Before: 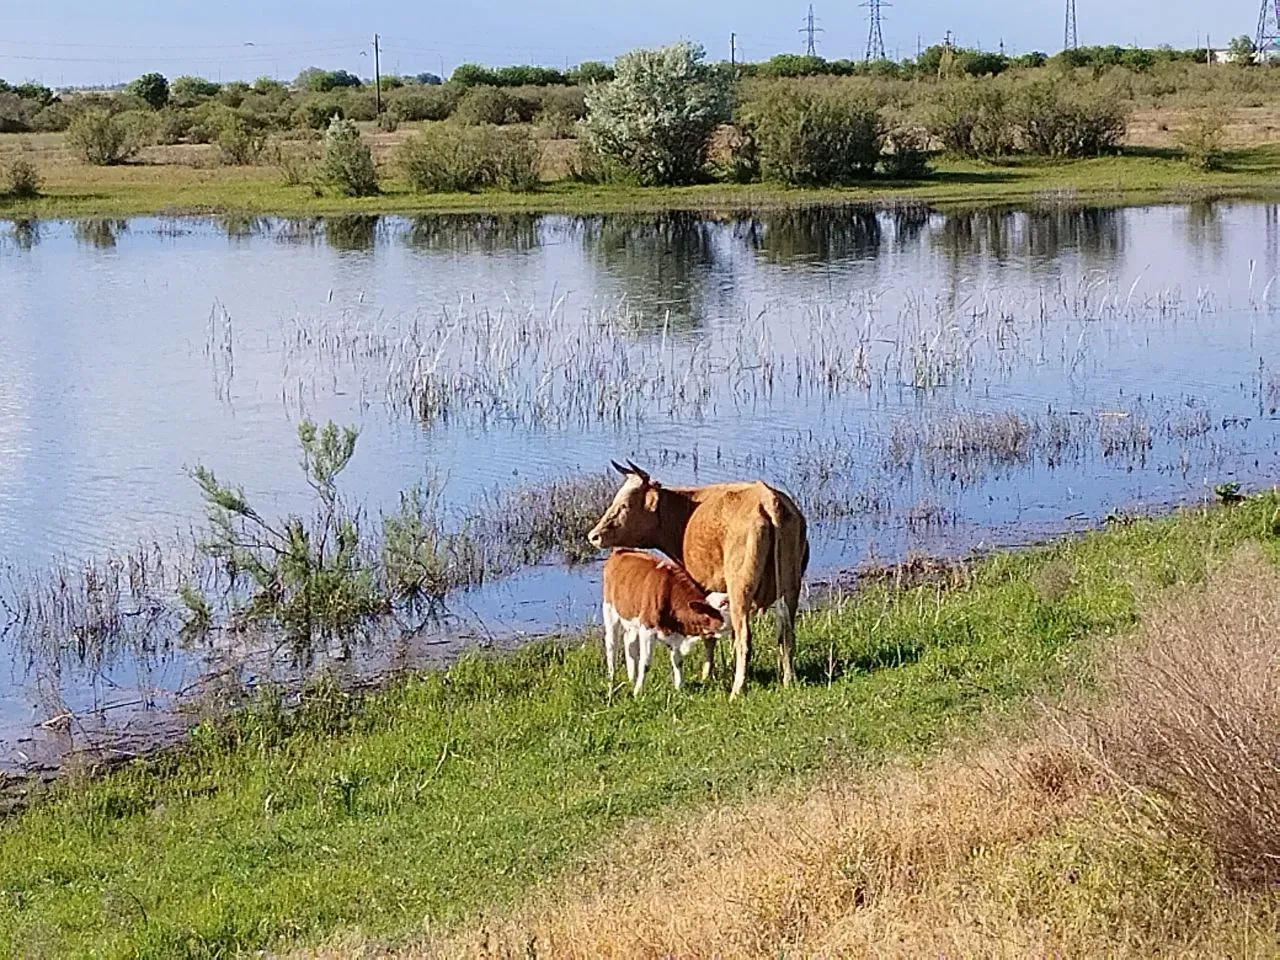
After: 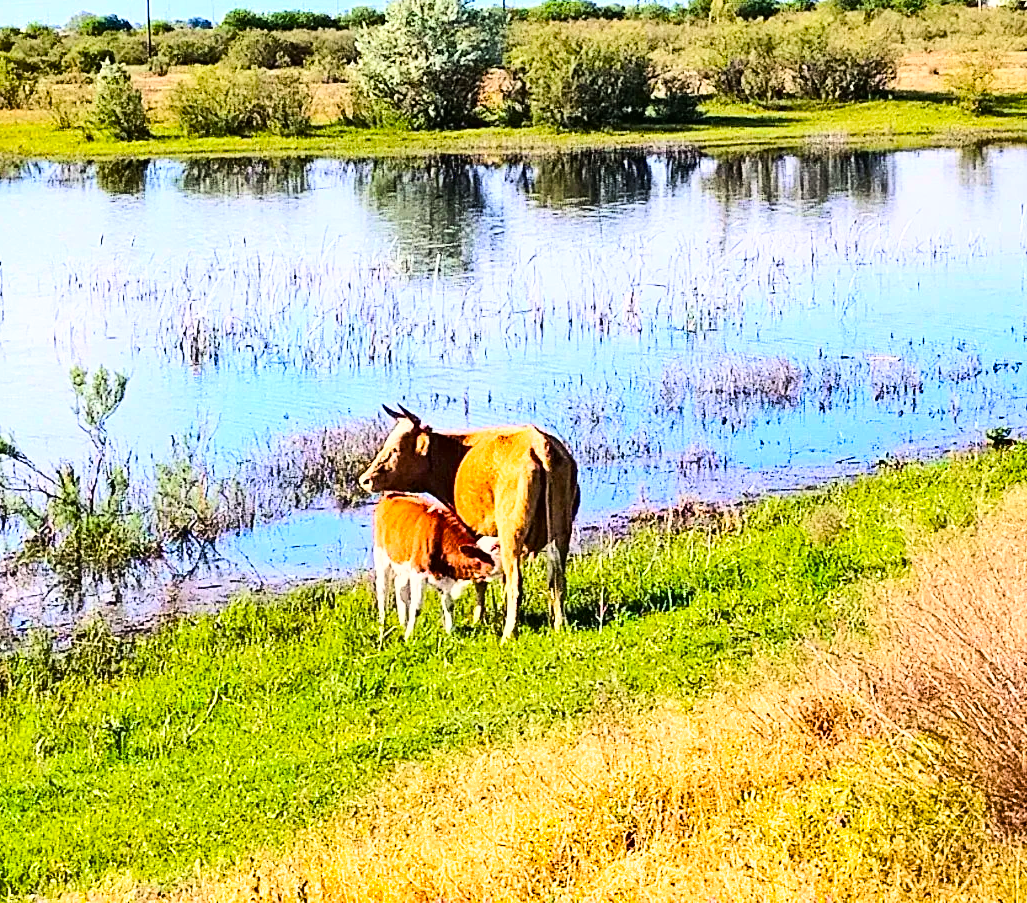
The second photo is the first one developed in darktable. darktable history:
base curve: curves: ch0 [(0, 0.003) (0.001, 0.002) (0.006, 0.004) (0.02, 0.022) (0.048, 0.086) (0.094, 0.234) (0.162, 0.431) (0.258, 0.629) (0.385, 0.8) (0.548, 0.918) (0.751, 0.988) (1, 1)]
color balance rgb: highlights gain › chroma 0.114%, highlights gain › hue 332.15°, linear chroma grading › global chroma 8.775%, perceptual saturation grading › global saturation 19.483%, global vibrance 20%
crop and rotate: left 17.946%, top 5.898%, right 1.81%
shadows and highlights: low approximation 0.01, soften with gaussian
exposure: exposure 0.294 EV, compensate highlight preservation false
